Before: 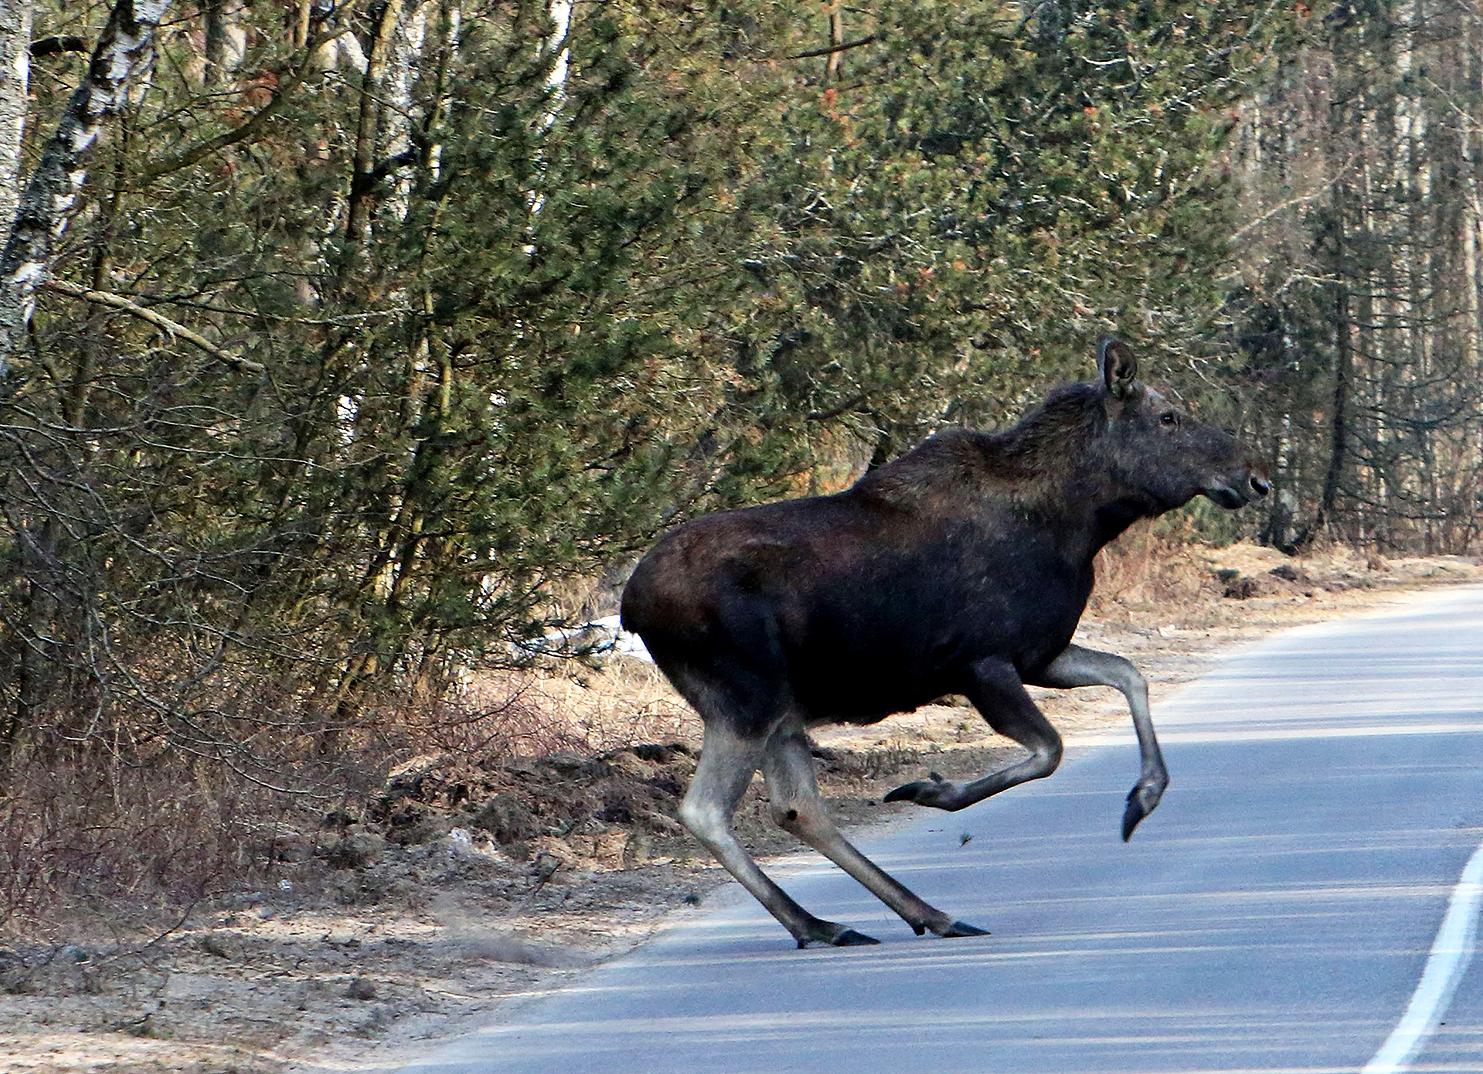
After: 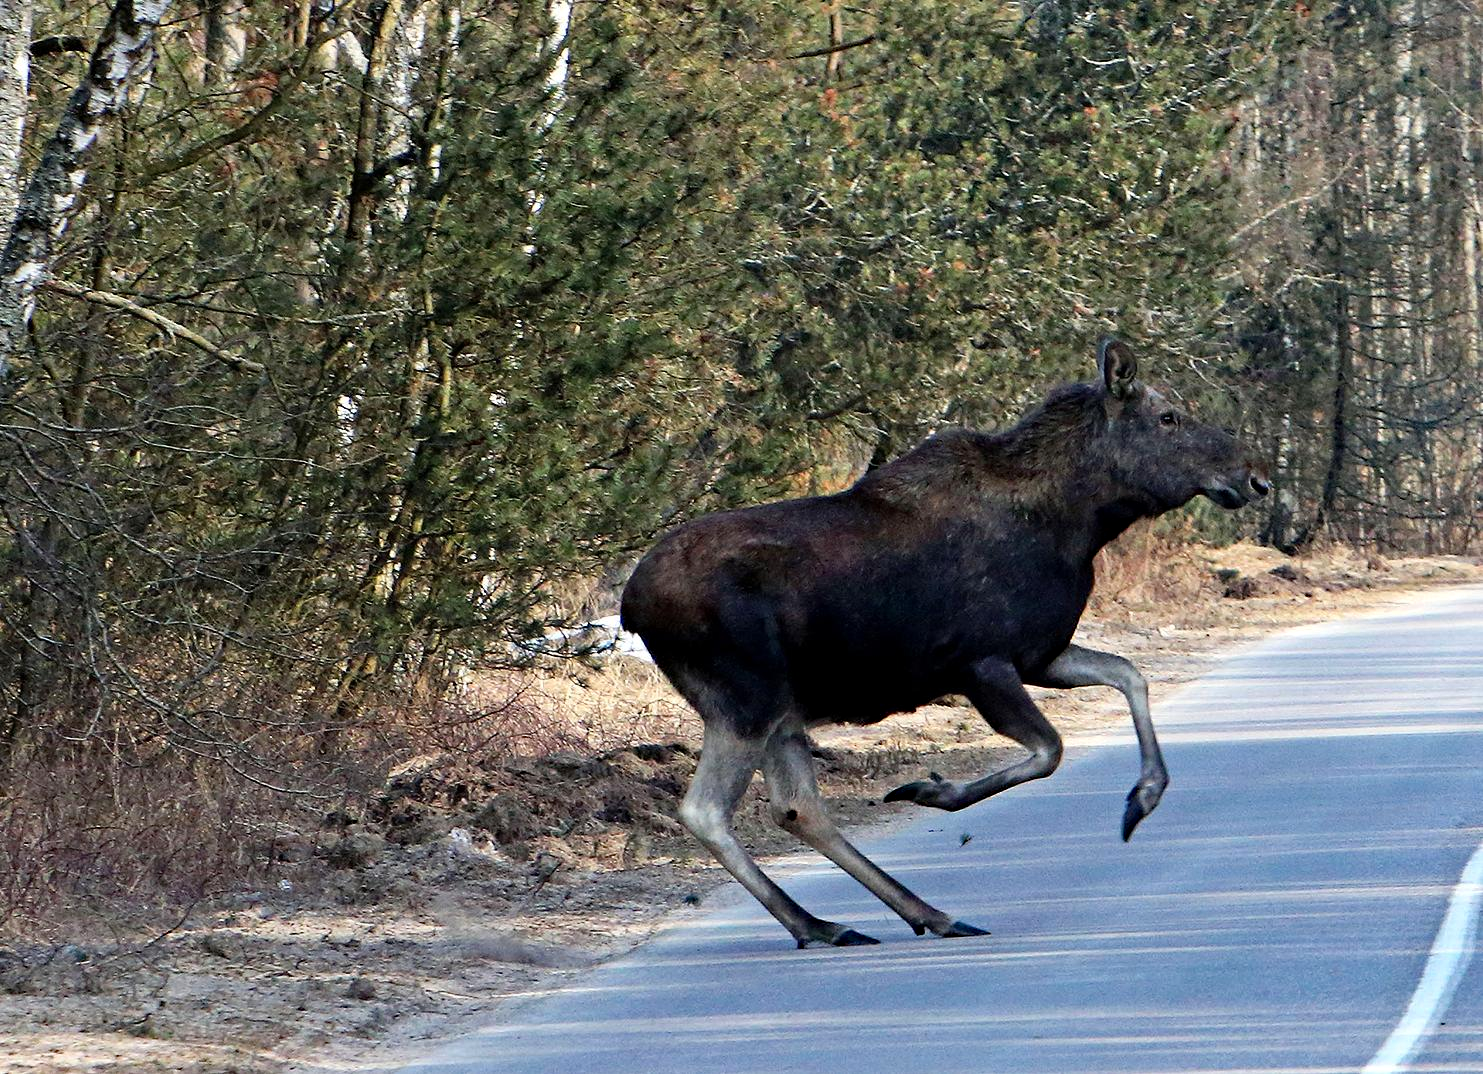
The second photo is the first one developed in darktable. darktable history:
white balance: red 1, blue 1
haze removal: compatibility mode true, adaptive false
